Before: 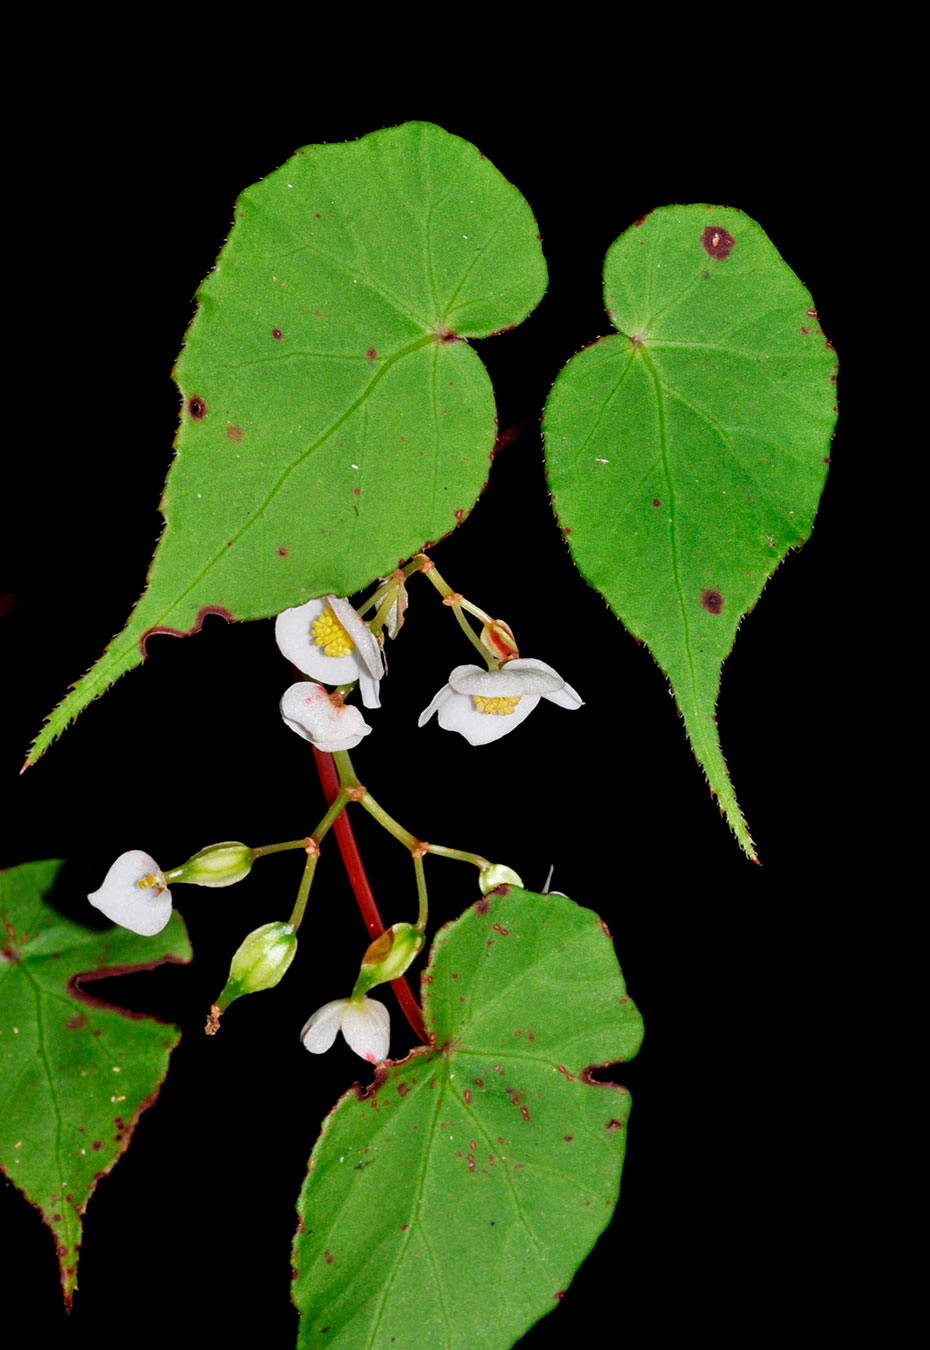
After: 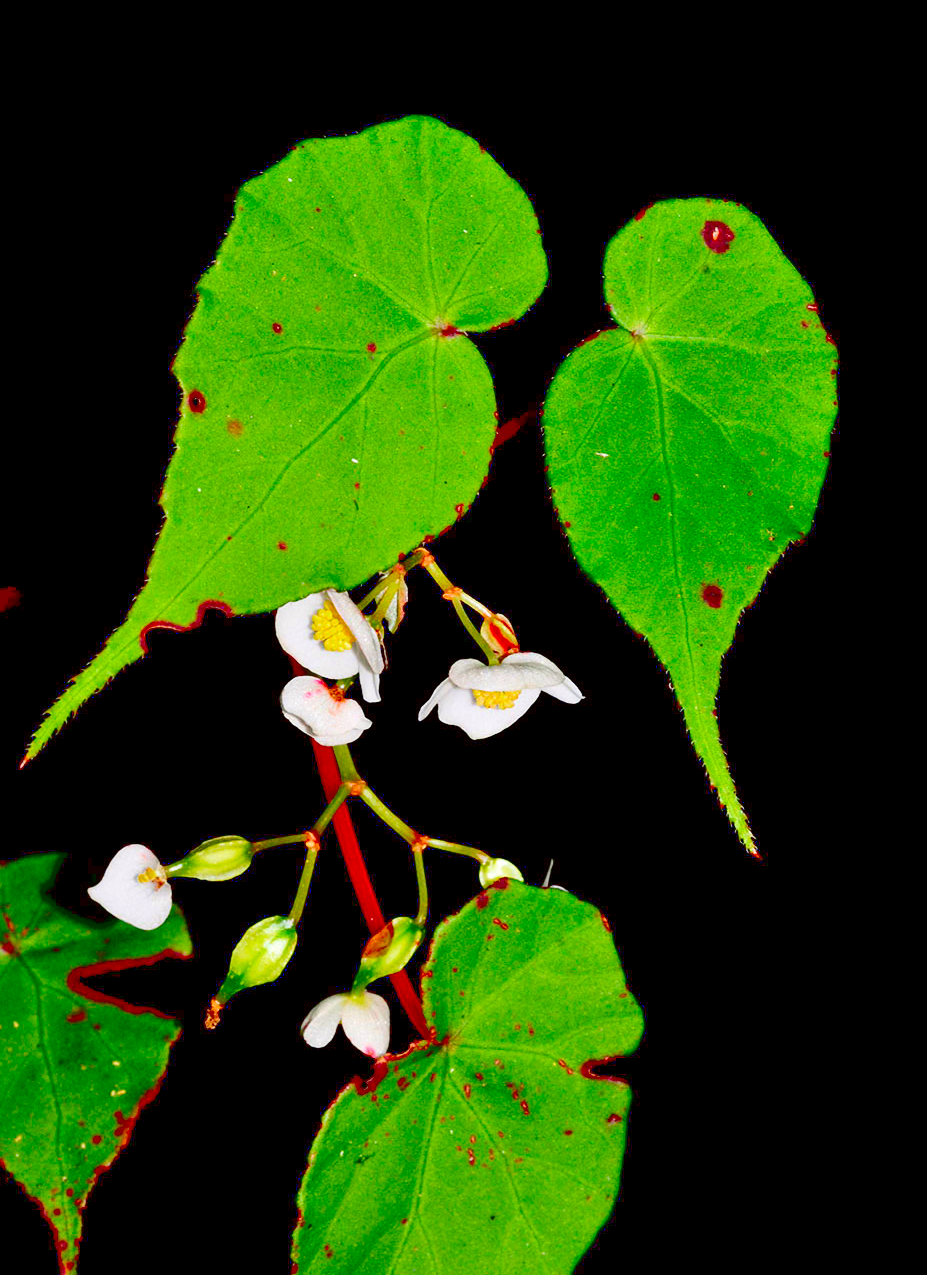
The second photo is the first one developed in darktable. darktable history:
crop: top 0.448%, right 0.264%, bottom 5.045%
color contrast: green-magenta contrast 0.8, blue-yellow contrast 1.1, unbound 0
contrast brightness saturation: contrast 0.12, brightness -0.12, saturation 0.2
tone curve: curves: ch0 [(0, 0) (0.068, 0.012) (0.183, 0.089) (0.341, 0.283) (0.547, 0.532) (0.828, 0.815) (1, 0.983)]; ch1 [(0, 0) (0.23, 0.166) (0.34, 0.308) (0.371, 0.337) (0.429, 0.411) (0.477, 0.462) (0.499, 0.5) (0.529, 0.537) (0.559, 0.582) (0.743, 0.798) (1, 1)]; ch2 [(0, 0) (0.431, 0.414) (0.498, 0.503) (0.524, 0.528) (0.568, 0.546) (0.6, 0.597) (0.634, 0.645) (0.728, 0.742) (1, 1)], color space Lab, independent channels, preserve colors none
levels: levels [0, 0.397, 0.955]
